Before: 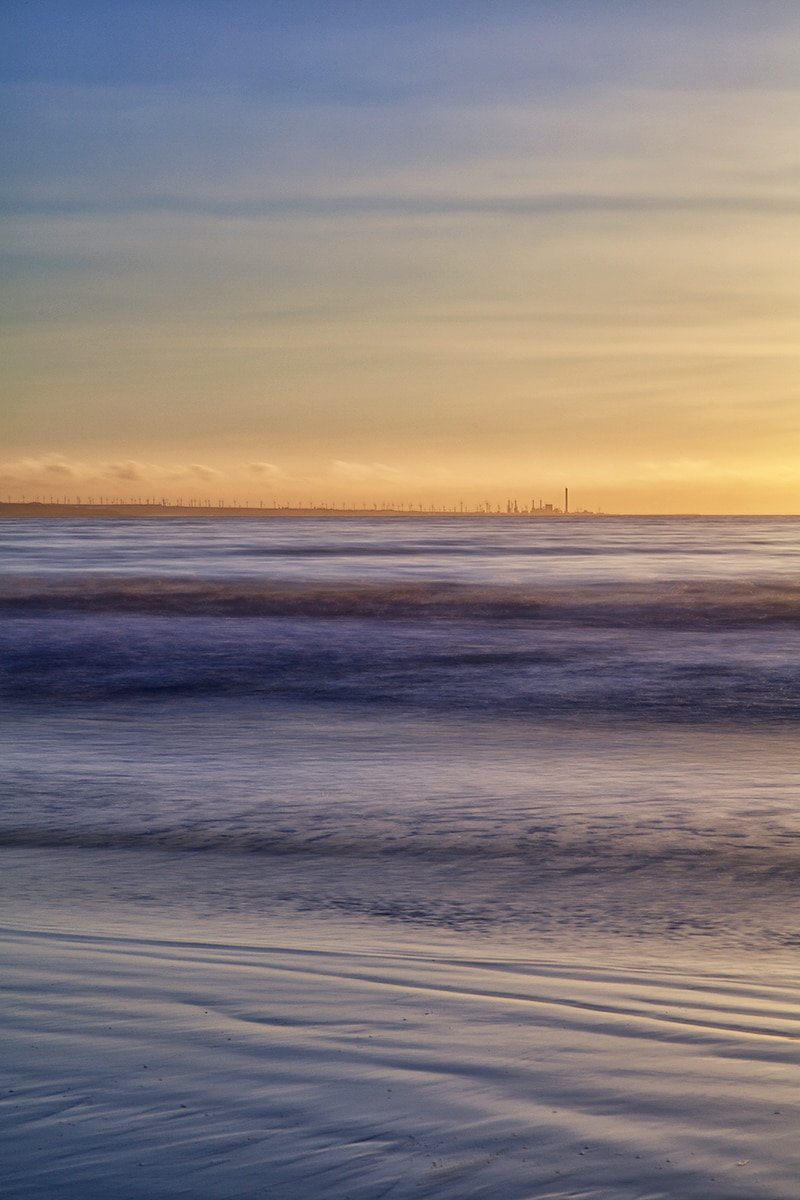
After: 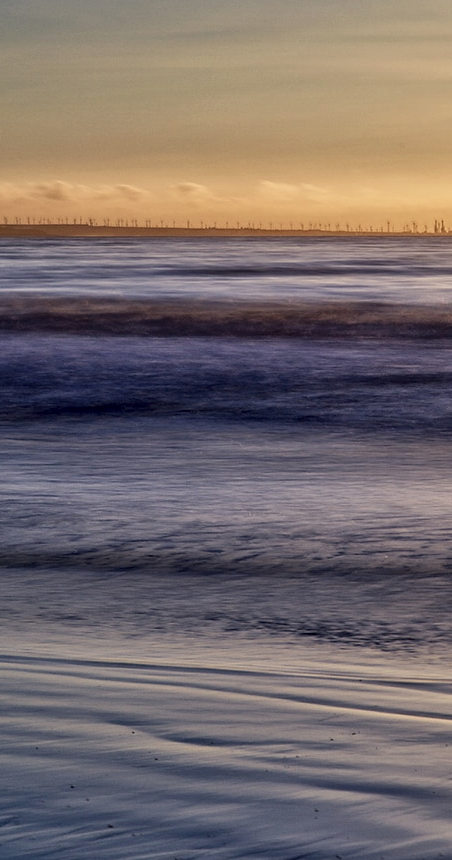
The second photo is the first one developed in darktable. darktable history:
crop: left 9.21%, top 23.373%, right 34.286%, bottom 4.718%
exposure: black level correction 0.001, exposure -0.198 EV, compensate highlight preservation false
contrast equalizer: octaves 7, y [[0.601, 0.6, 0.598, 0.598, 0.6, 0.601], [0.5 ×6], [0.5 ×6], [0 ×6], [0 ×6]]
